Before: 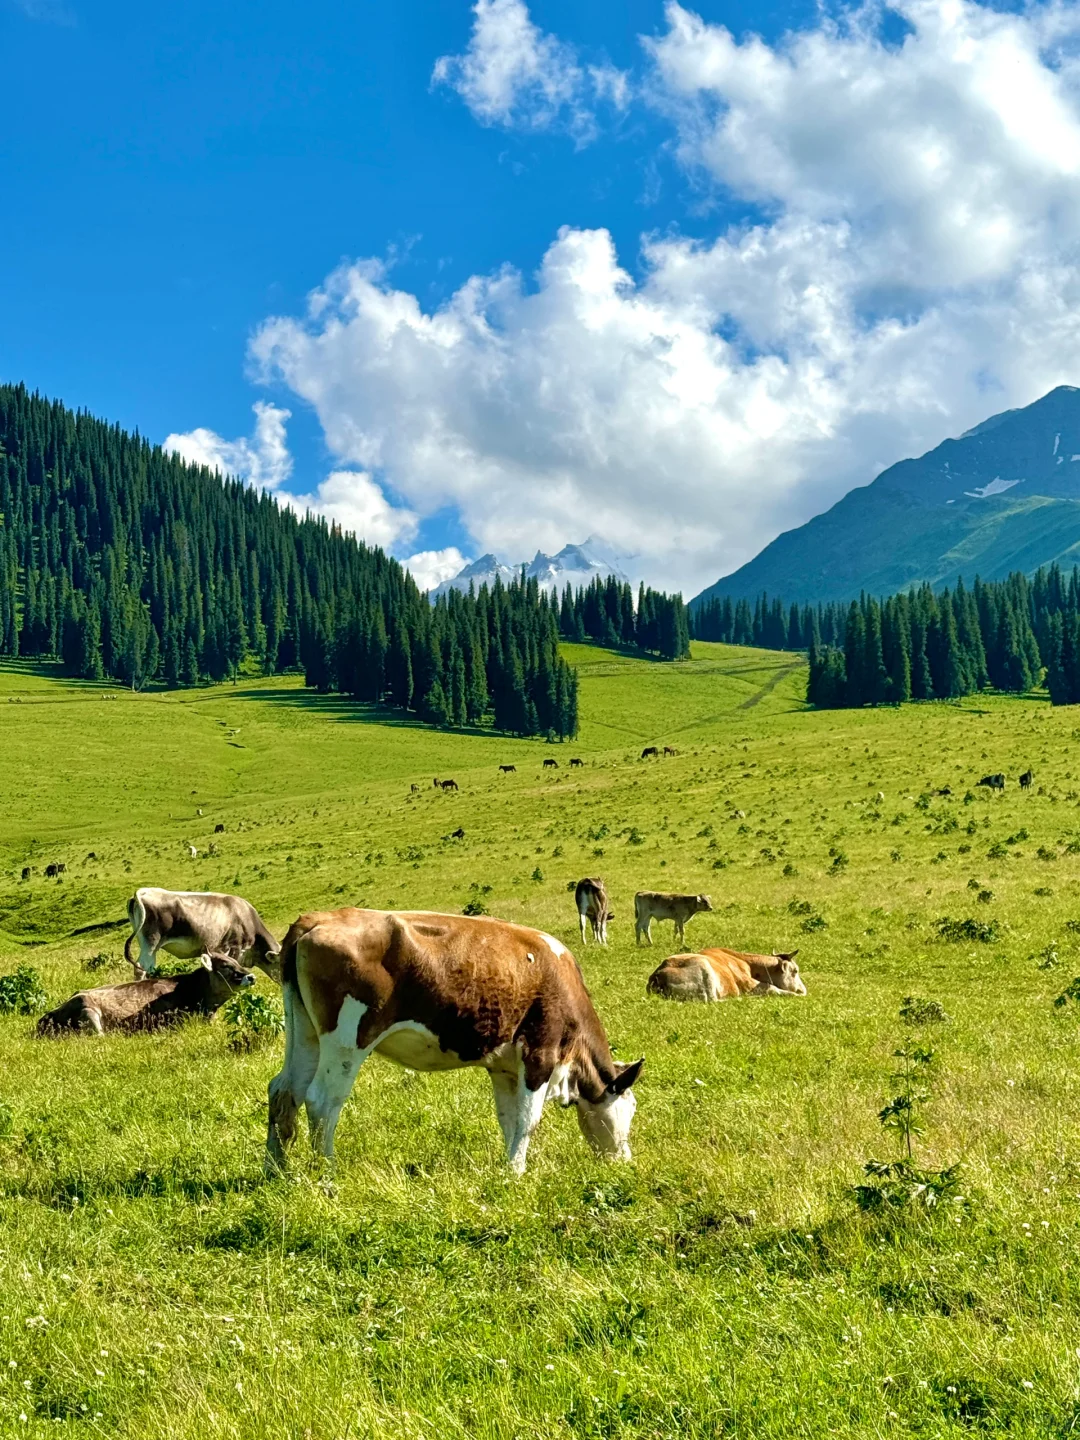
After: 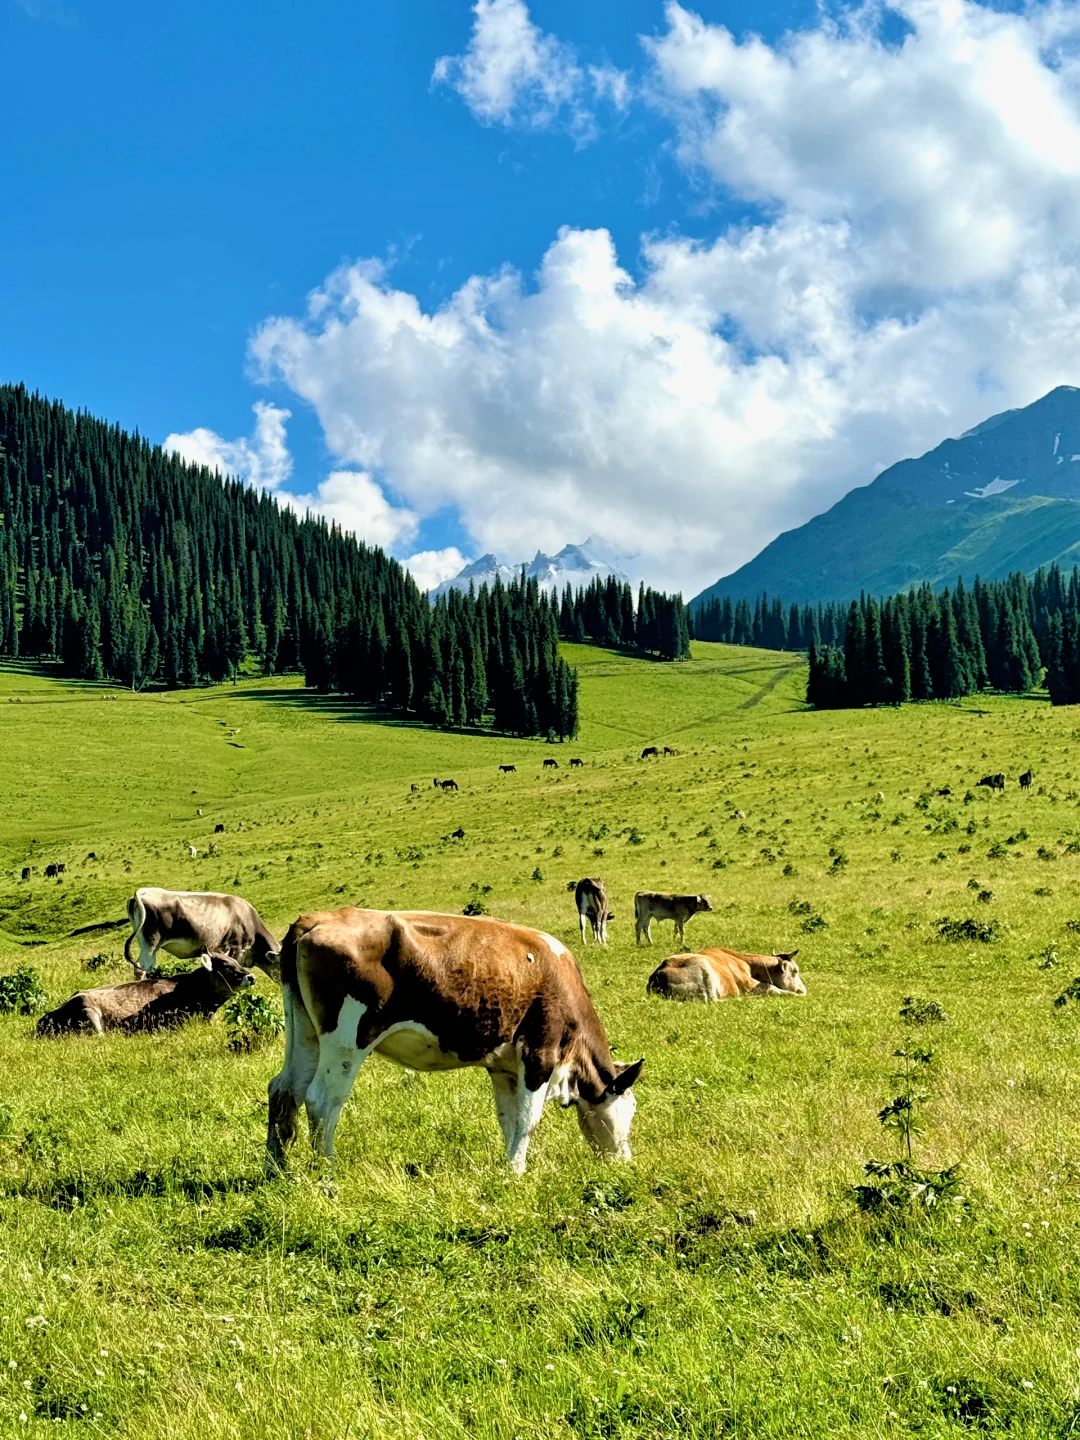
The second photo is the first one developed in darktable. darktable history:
filmic rgb: black relative exposure -4.9 EV, white relative exposure 2.84 EV, threshold 3.02 EV, hardness 3.7, color science v6 (2022), enable highlight reconstruction true
